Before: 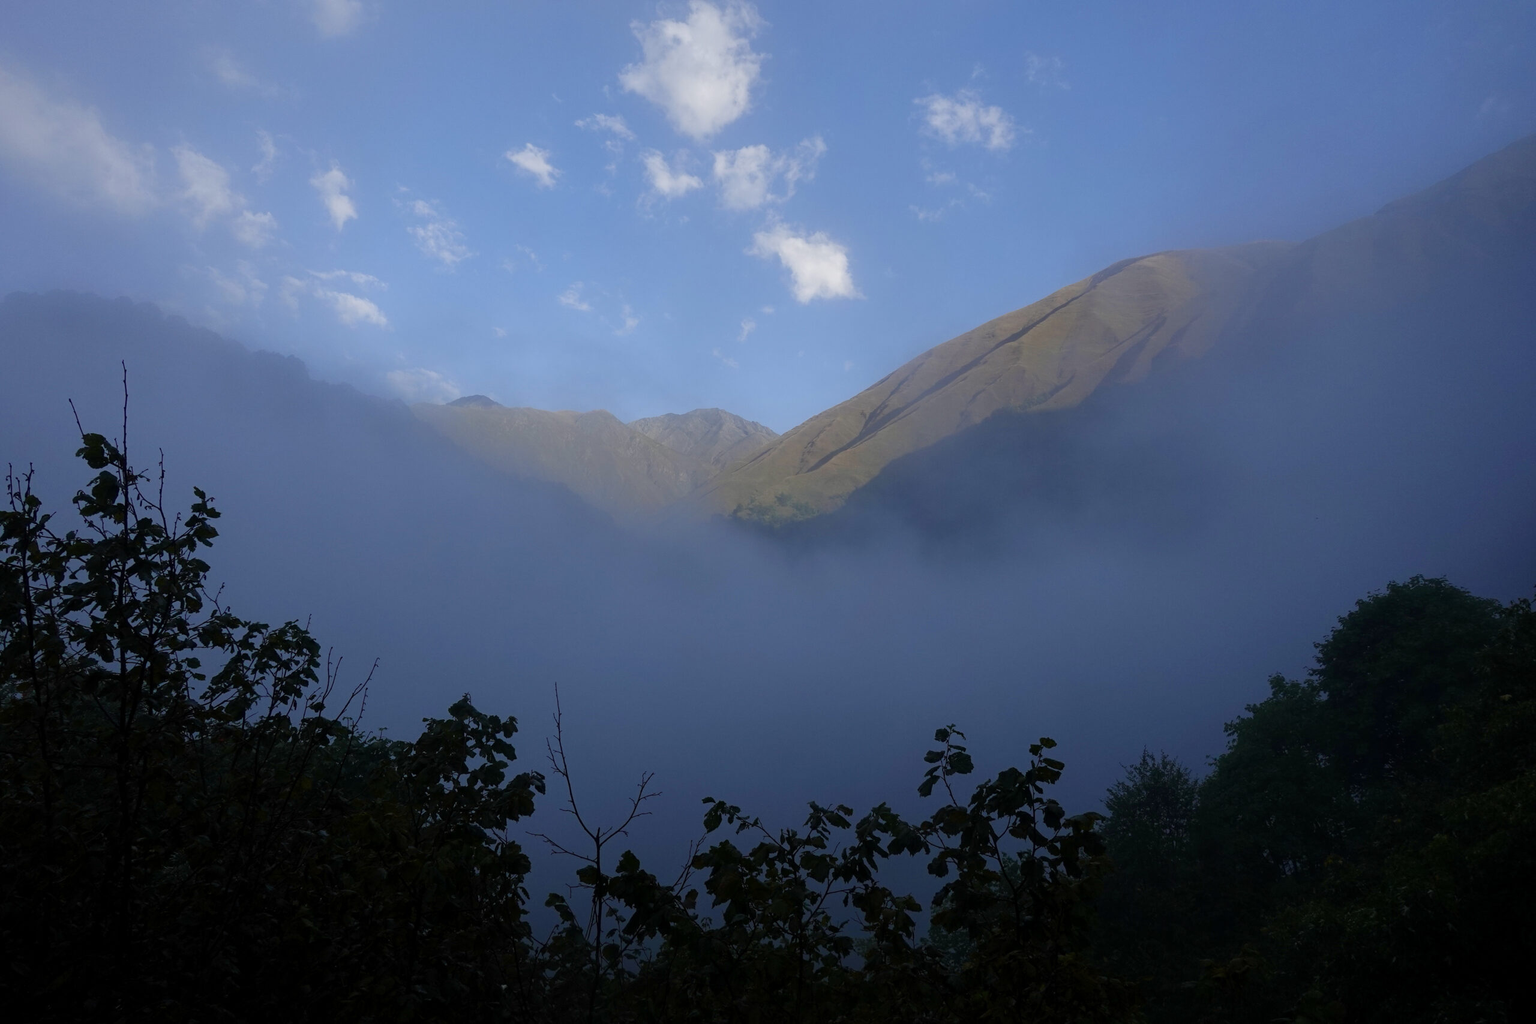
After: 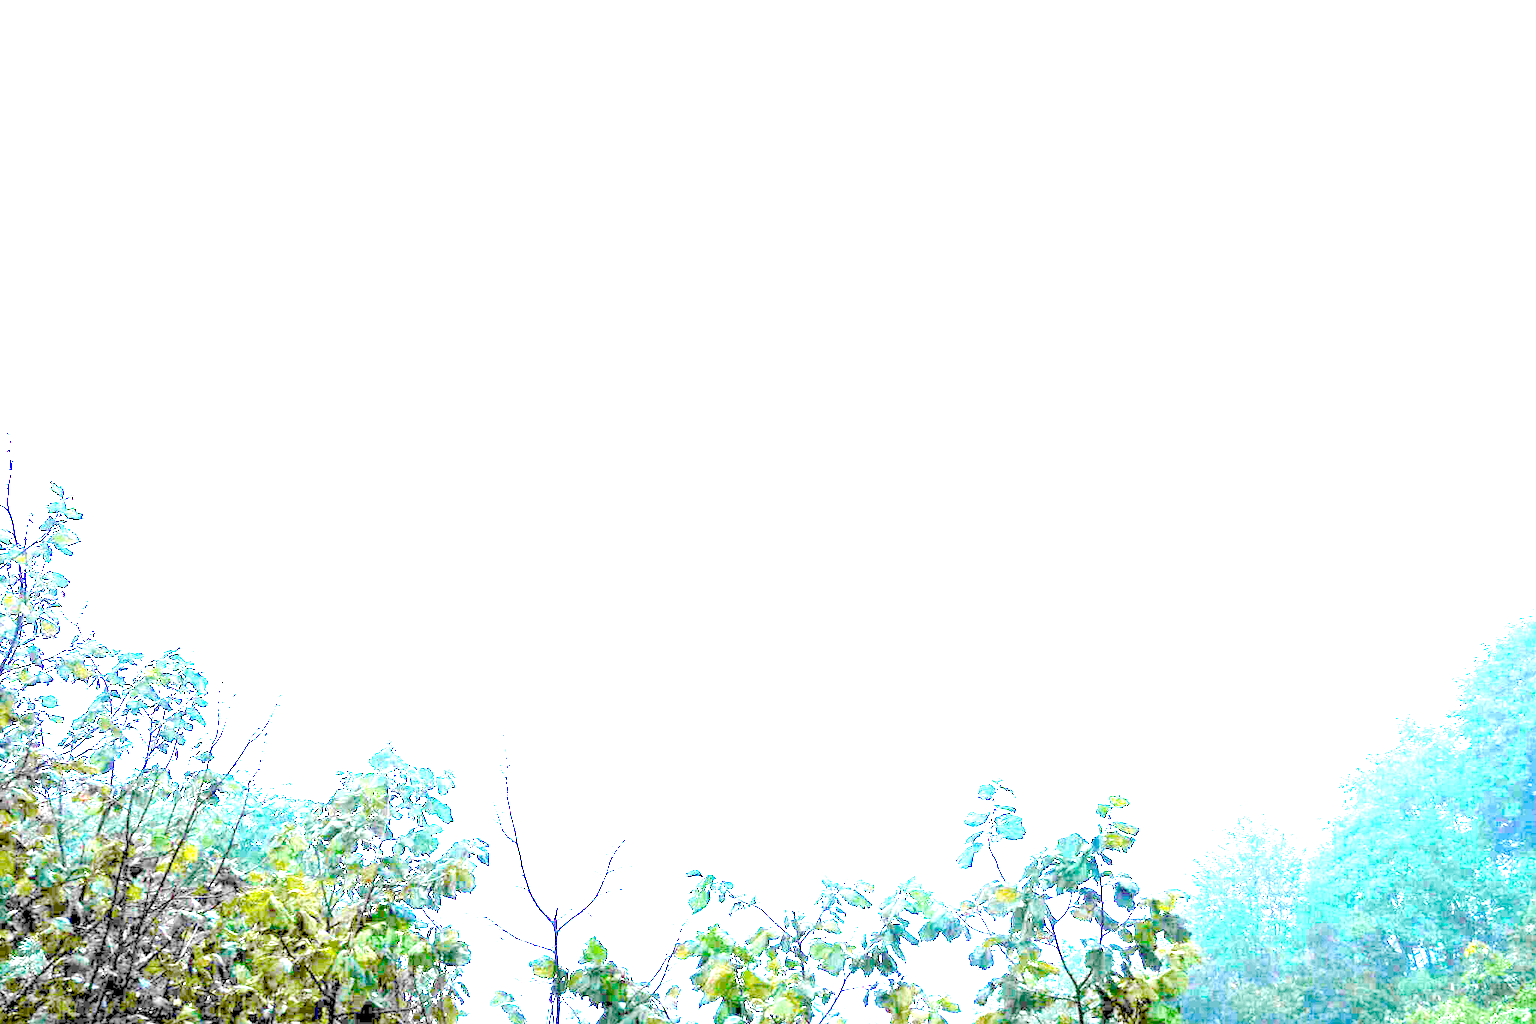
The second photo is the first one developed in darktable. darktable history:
crop and rotate: left 10.071%, top 10.071%, right 10.02%, bottom 10.02%
exposure: exposure 8 EV, compensate highlight preservation false
